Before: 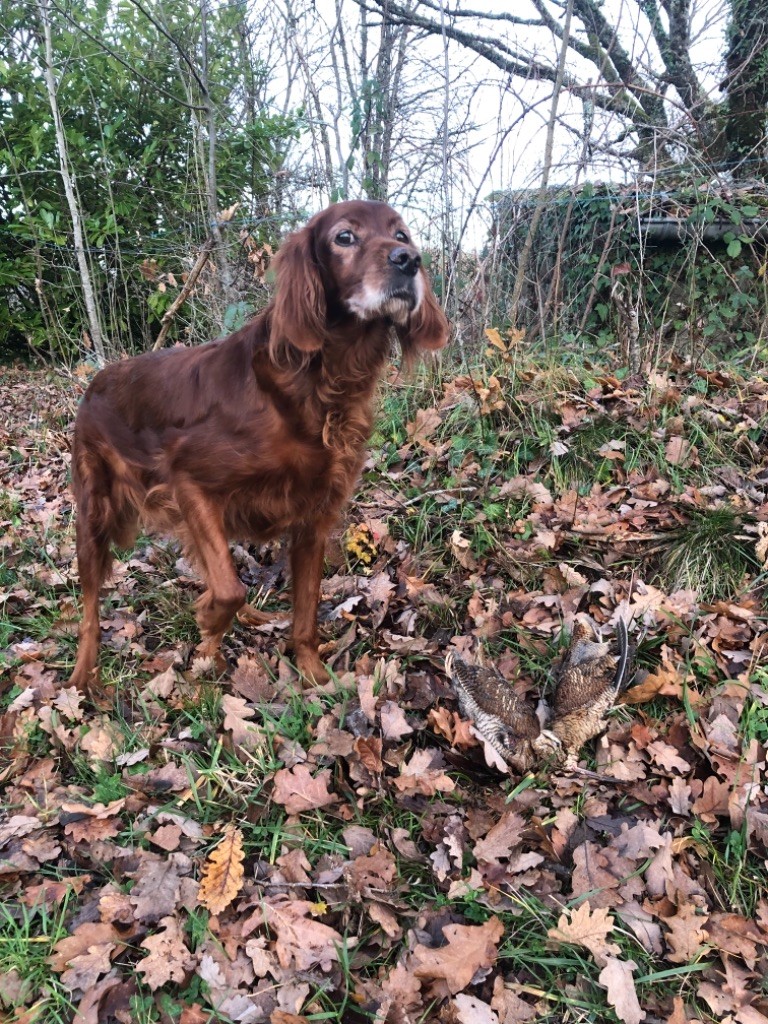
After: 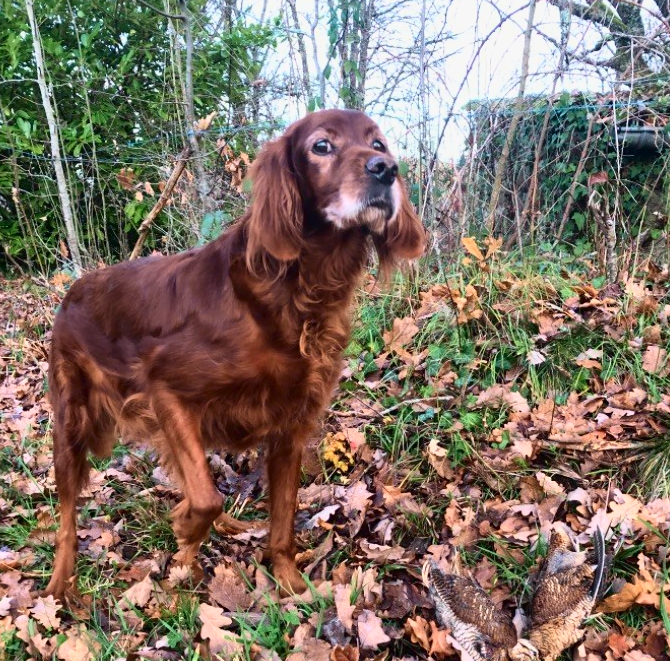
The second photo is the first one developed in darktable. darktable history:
tone curve: curves: ch0 [(0, 0) (0.091, 0.075) (0.409, 0.457) (0.733, 0.82) (0.844, 0.908) (0.909, 0.942) (1, 0.973)]; ch1 [(0, 0) (0.437, 0.404) (0.5, 0.5) (0.529, 0.556) (0.58, 0.606) (0.616, 0.654) (1, 1)]; ch2 [(0, 0) (0.442, 0.415) (0.5, 0.5) (0.535, 0.557) (0.585, 0.62) (1, 1)], color space Lab, independent channels, preserve colors none
crop: left 3.015%, top 8.969%, right 9.647%, bottom 26.457%
